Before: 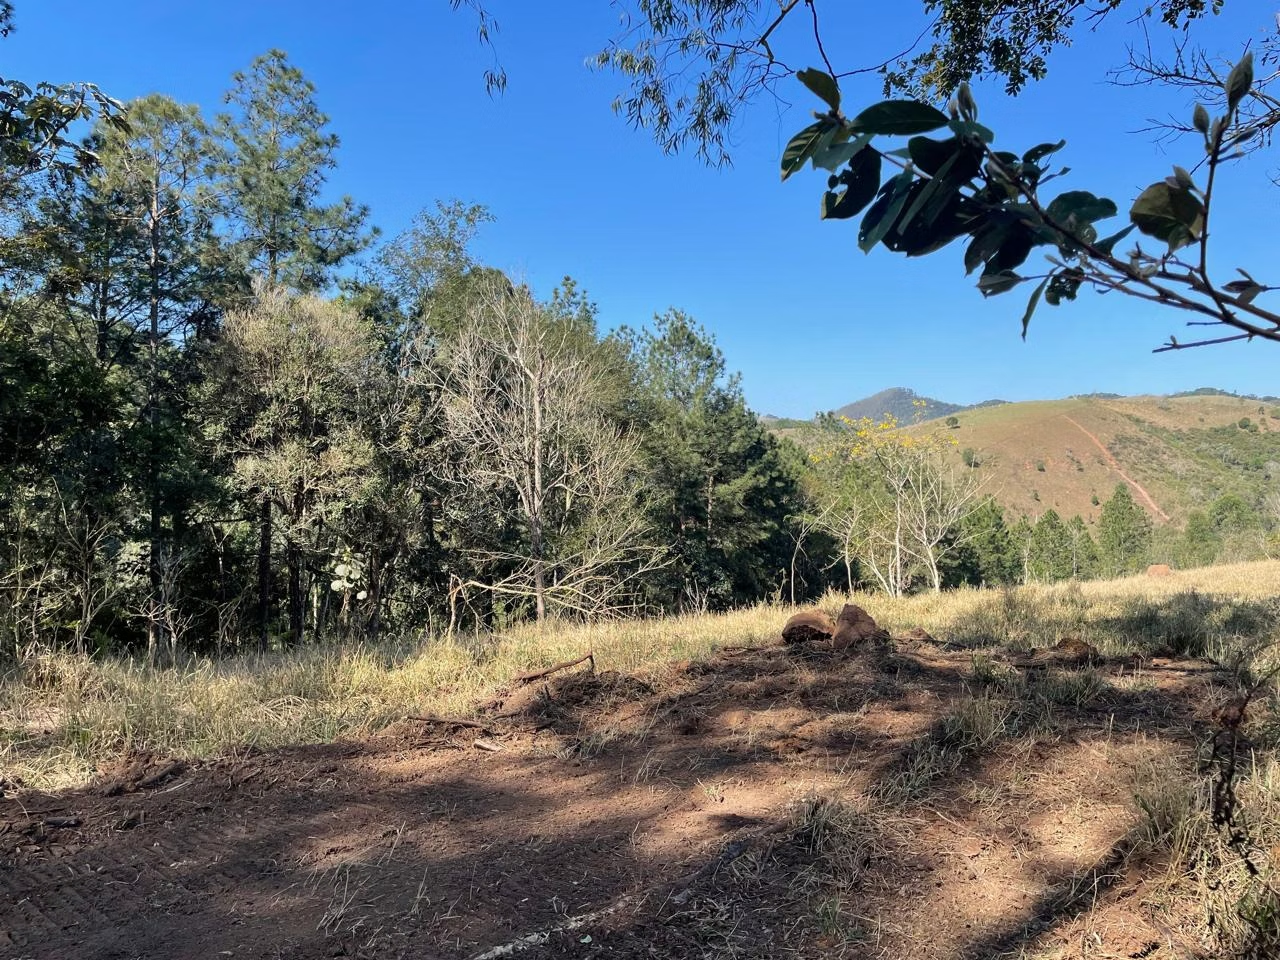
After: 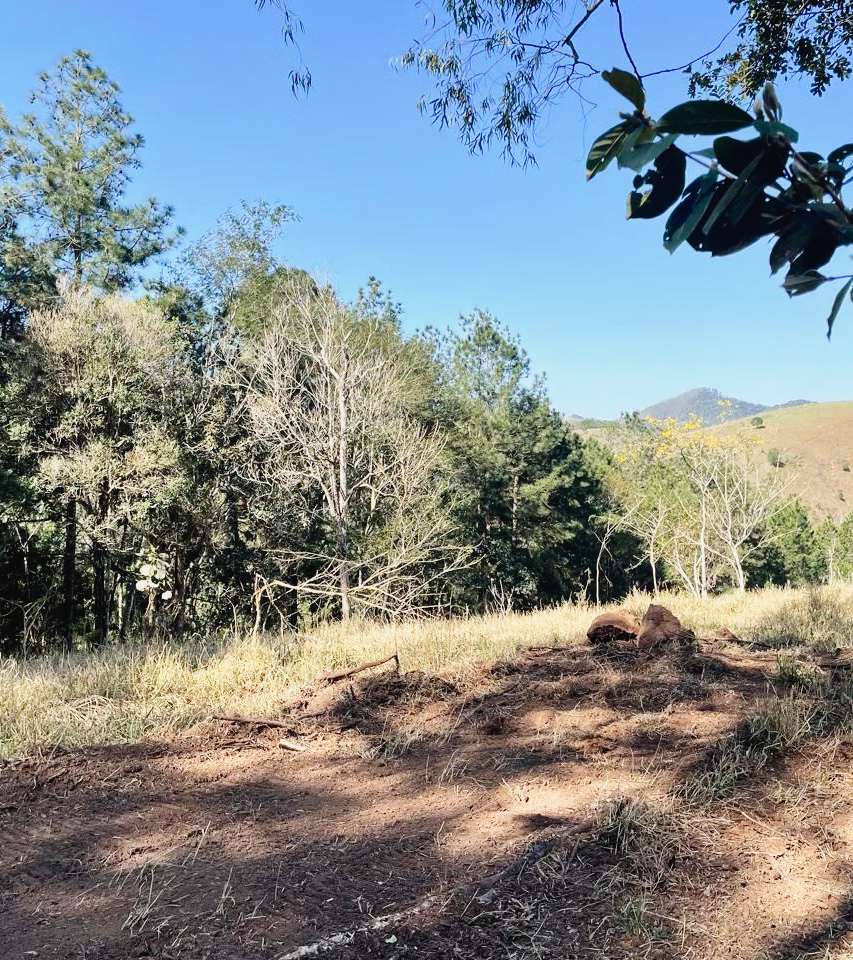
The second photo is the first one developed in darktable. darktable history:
crop and rotate: left 15.268%, right 18.032%
tone curve: curves: ch0 [(0, 0.021) (0.049, 0.044) (0.152, 0.14) (0.328, 0.357) (0.473, 0.529) (0.641, 0.705) (0.868, 0.887) (1, 0.969)]; ch1 [(0, 0) (0.322, 0.328) (0.43, 0.425) (0.474, 0.466) (0.502, 0.503) (0.522, 0.526) (0.564, 0.591) (0.602, 0.632) (0.677, 0.701) (0.859, 0.885) (1, 1)]; ch2 [(0, 0) (0.33, 0.301) (0.447, 0.44) (0.502, 0.505) (0.535, 0.554) (0.565, 0.598) (0.618, 0.629) (1, 1)], preserve colors none
base curve: curves: ch0 [(0, 0) (0.688, 0.865) (1, 1)], preserve colors none
